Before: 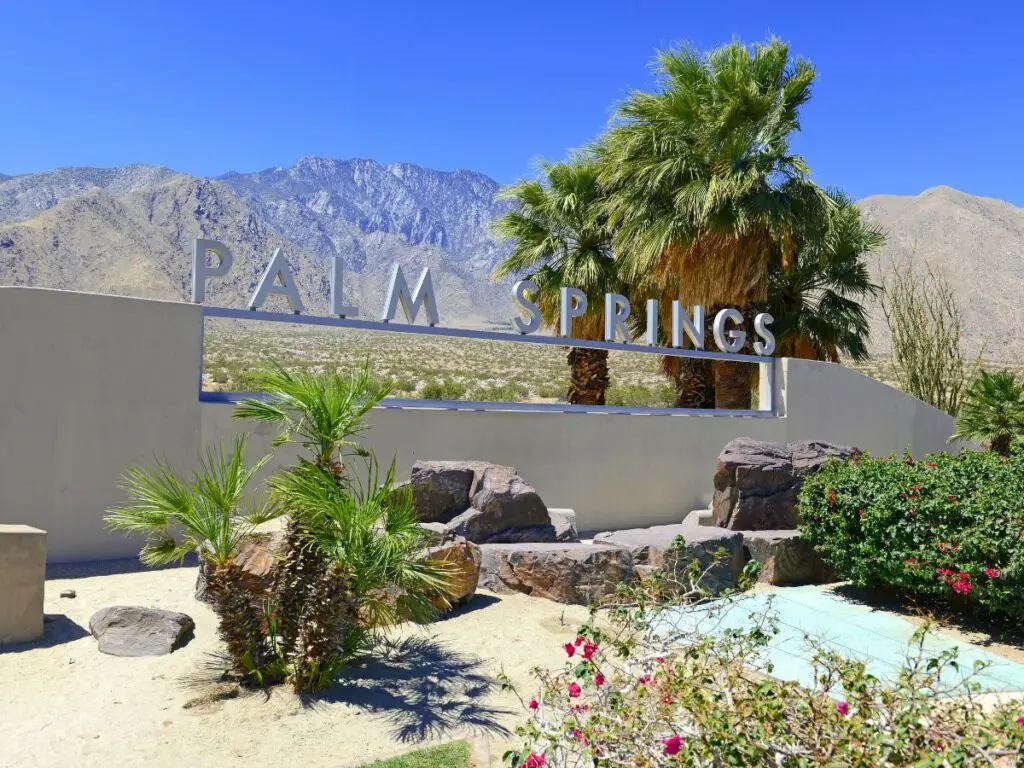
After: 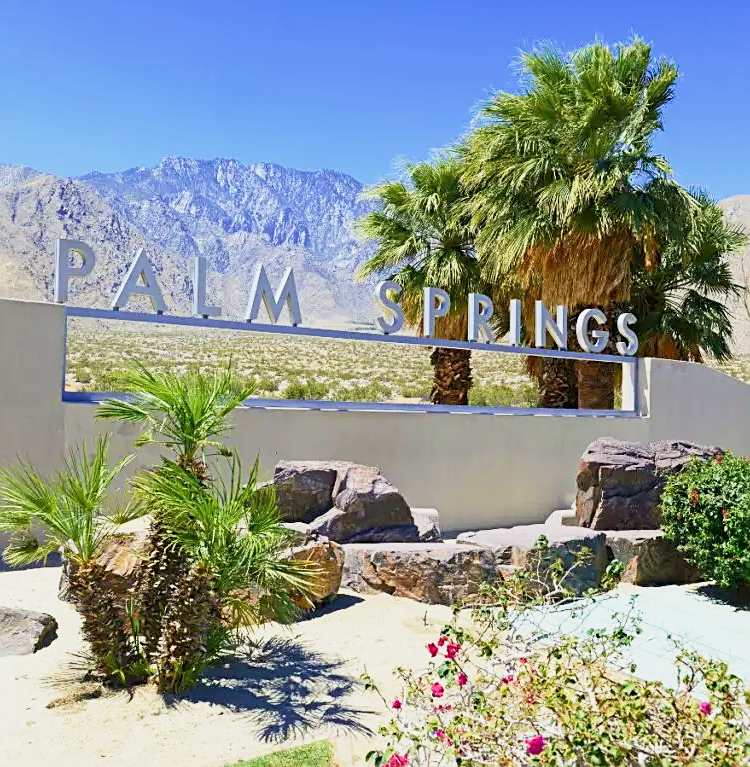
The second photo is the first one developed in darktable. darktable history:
base curve: curves: ch0 [(0, 0) (0.088, 0.125) (0.176, 0.251) (0.354, 0.501) (0.613, 0.749) (1, 0.877)], preserve colors none
crop: left 13.443%, right 13.31%
velvia: on, module defaults
sharpen: on, module defaults
